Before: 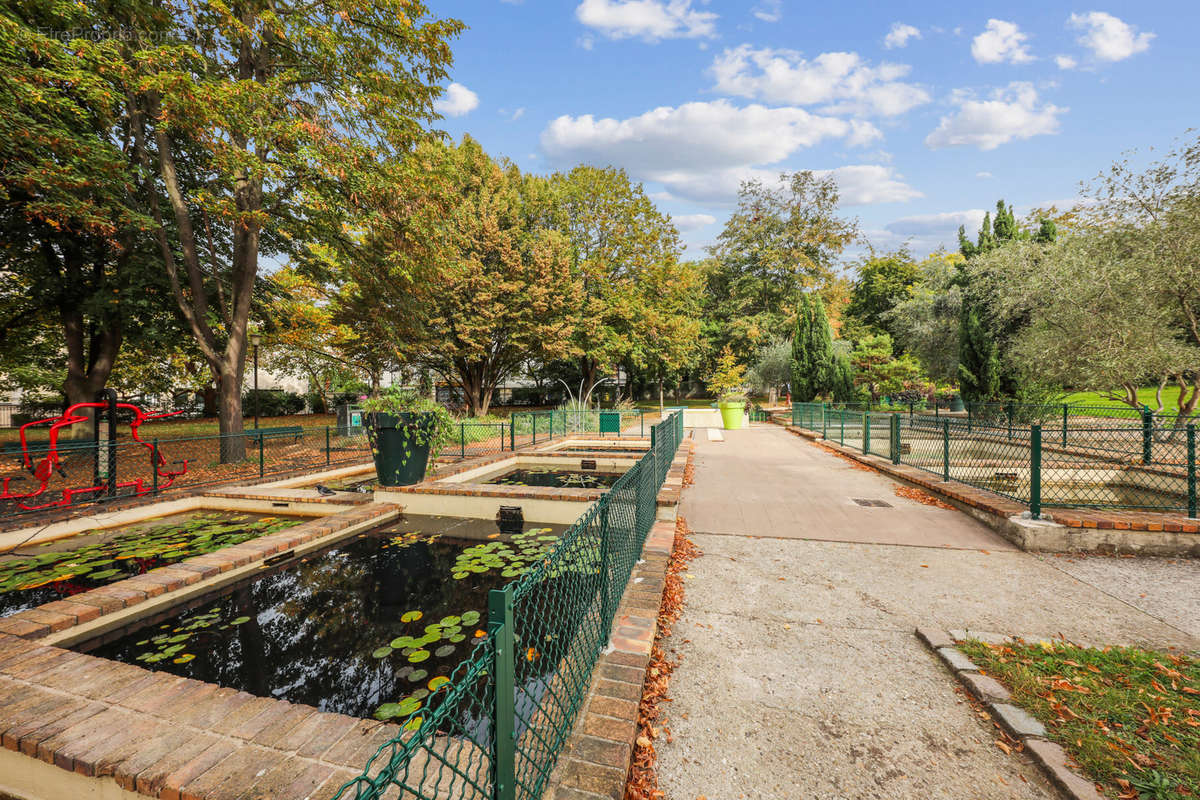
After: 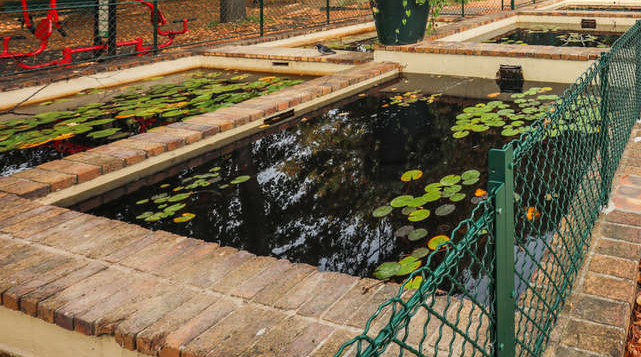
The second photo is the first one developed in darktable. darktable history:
crop and rotate: top 55.167%, right 46.515%, bottom 0.176%
